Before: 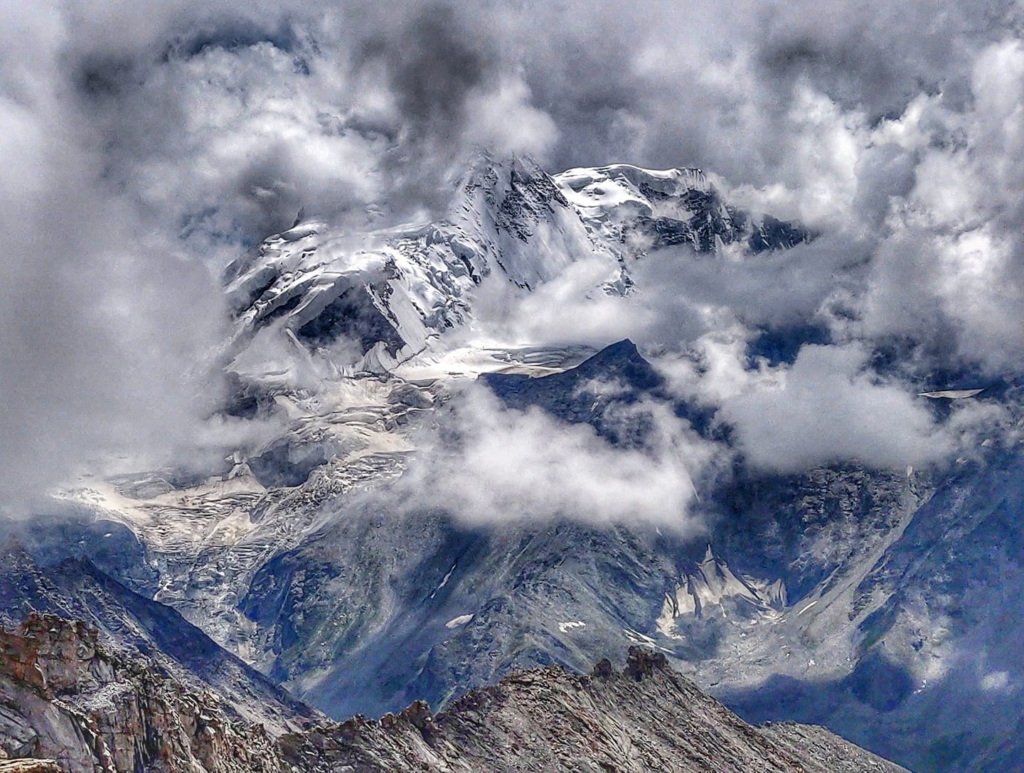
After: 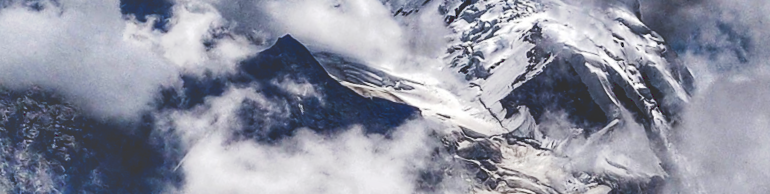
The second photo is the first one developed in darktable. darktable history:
tone equalizer: on, module defaults
crop and rotate: angle 16.12°, top 30.835%, bottom 35.653%
shadows and highlights: shadows 60, highlights -60.23, soften with gaussian
tone curve: curves: ch0 [(0, 0) (0.003, 0.235) (0.011, 0.235) (0.025, 0.235) (0.044, 0.235) (0.069, 0.235) (0.1, 0.237) (0.136, 0.239) (0.177, 0.243) (0.224, 0.256) (0.277, 0.287) (0.335, 0.329) (0.399, 0.391) (0.468, 0.476) (0.543, 0.574) (0.623, 0.683) (0.709, 0.778) (0.801, 0.869) (0.898, 0.924) (1, 1)], preserve colors none
